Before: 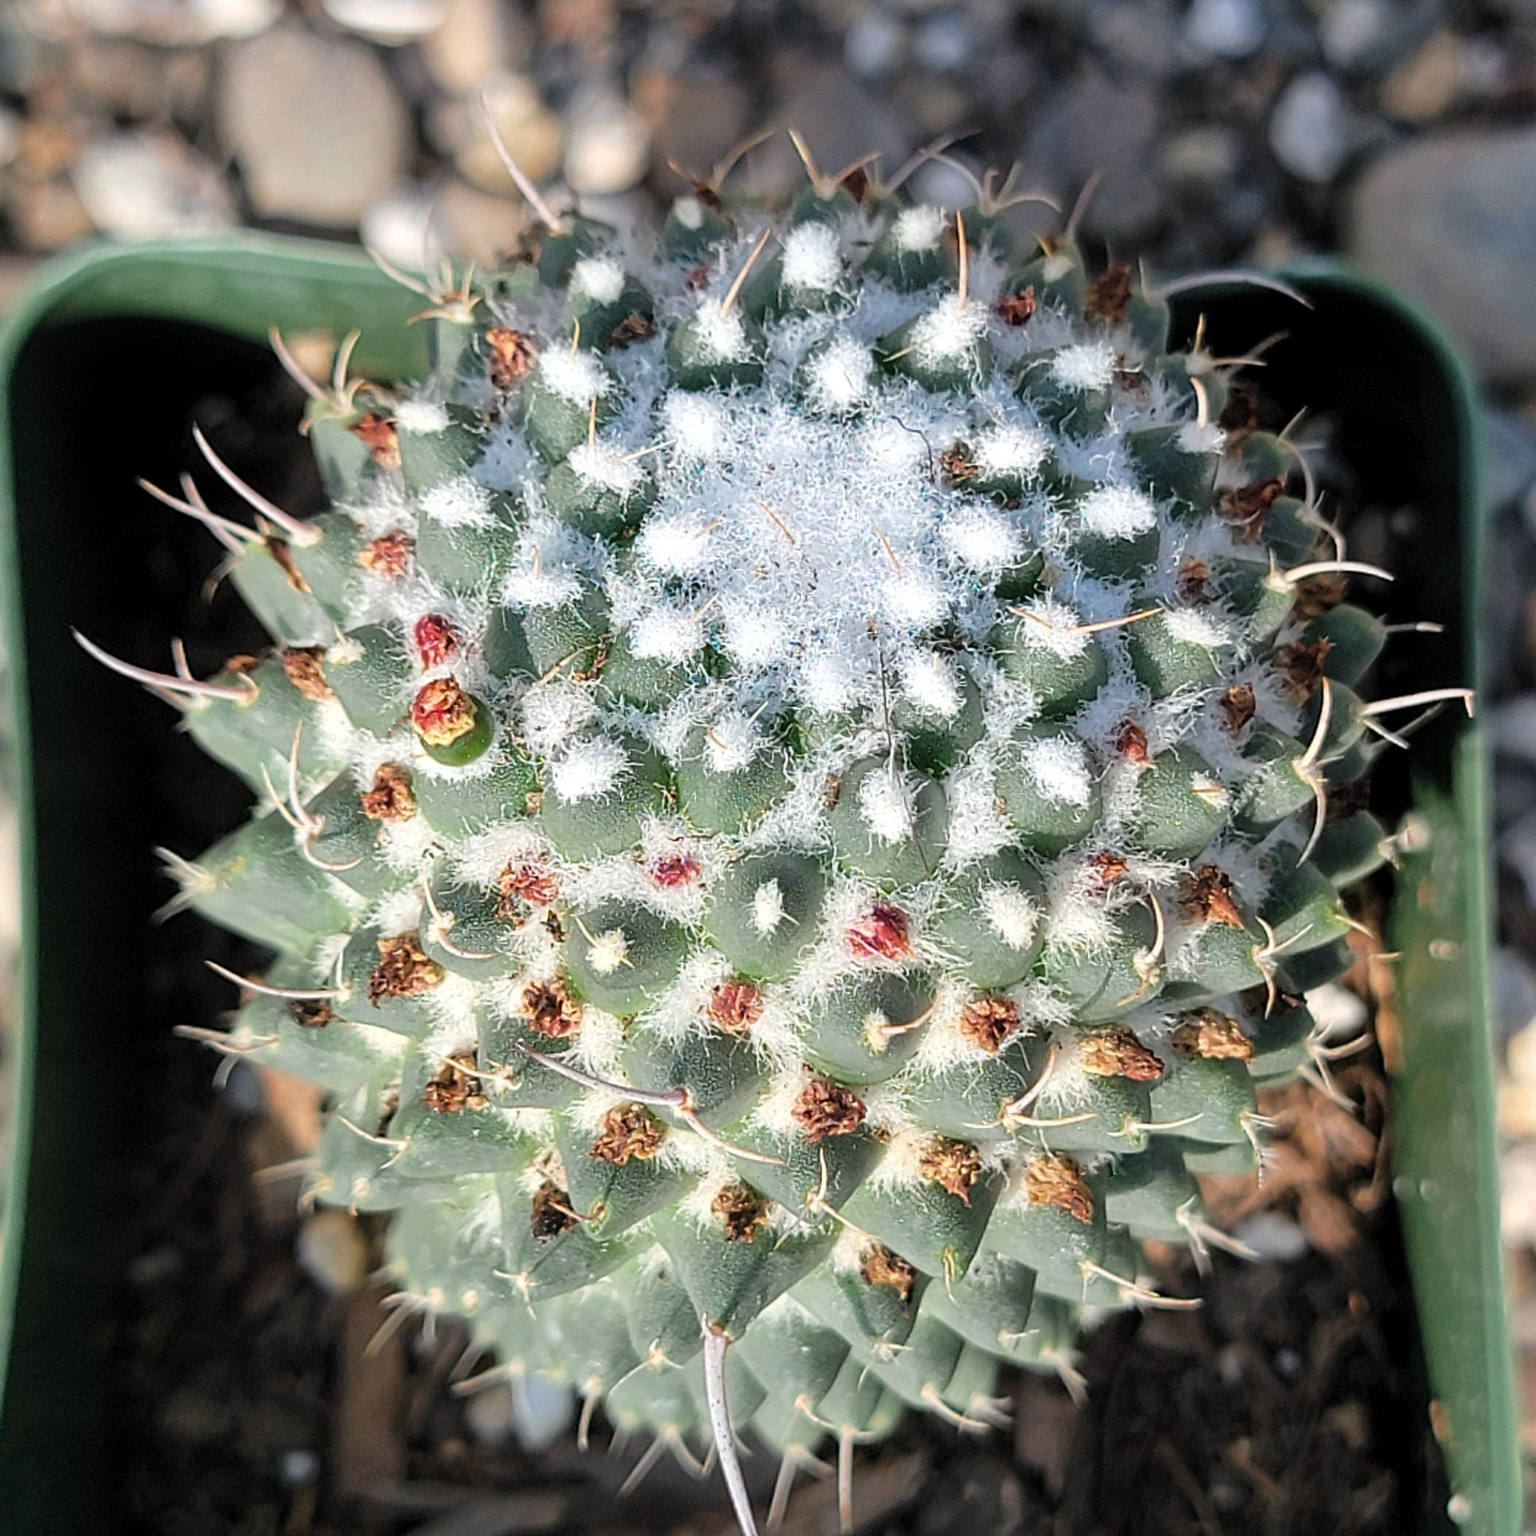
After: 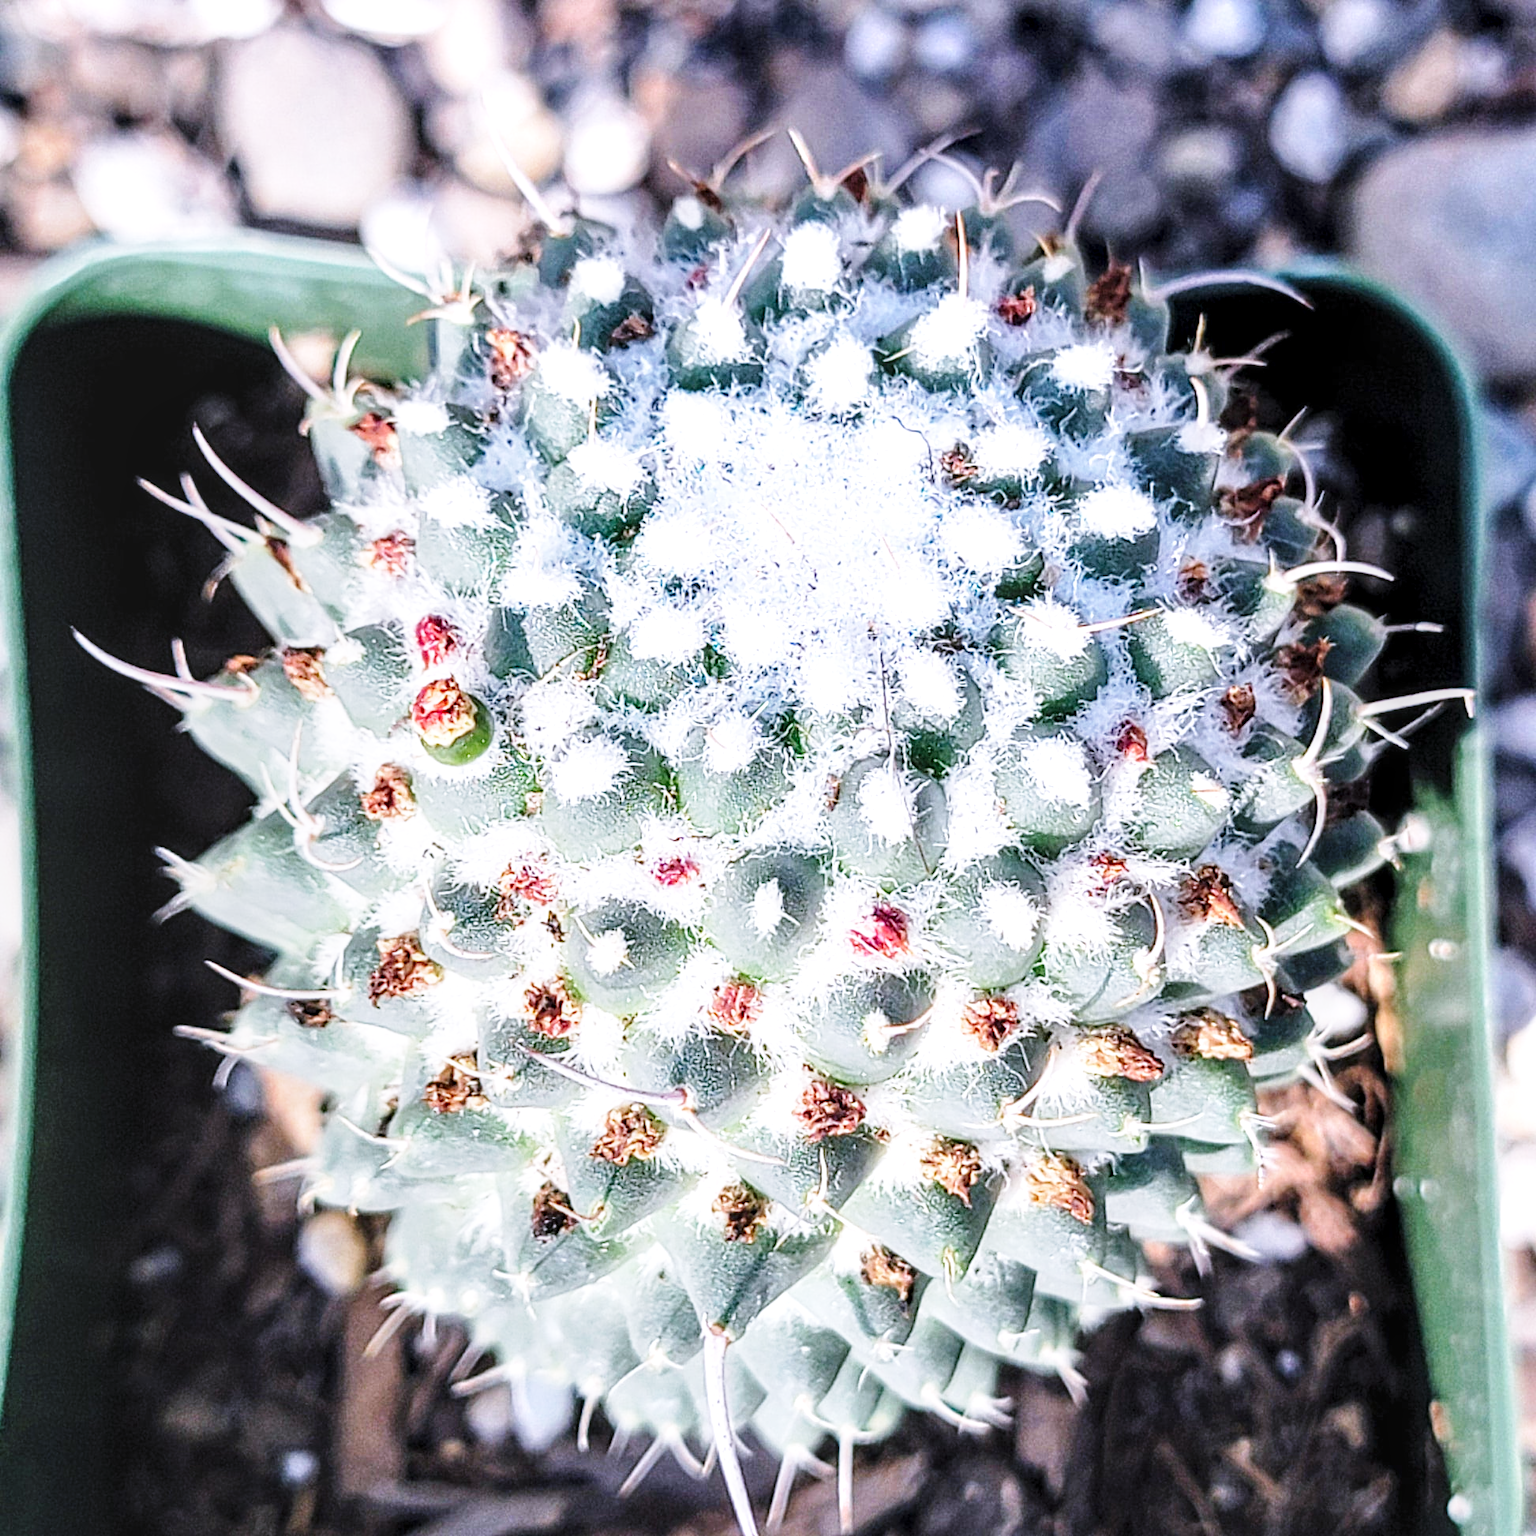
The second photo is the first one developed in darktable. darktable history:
base curve: curves: ch0 [(0, 0) (0.018, 0.026) (0.143, 0.37) (0.33, 0.731) (0.458, 0.853) (0.735, 0.965) (0.905, 0.986) (1, 1)], preserve colors none
local contrast: highlights 61%, detail 143%, midtone range 0.421
color calibration: illuminant custom, x 0.367, y 0.392, temperature 4433.98 K
